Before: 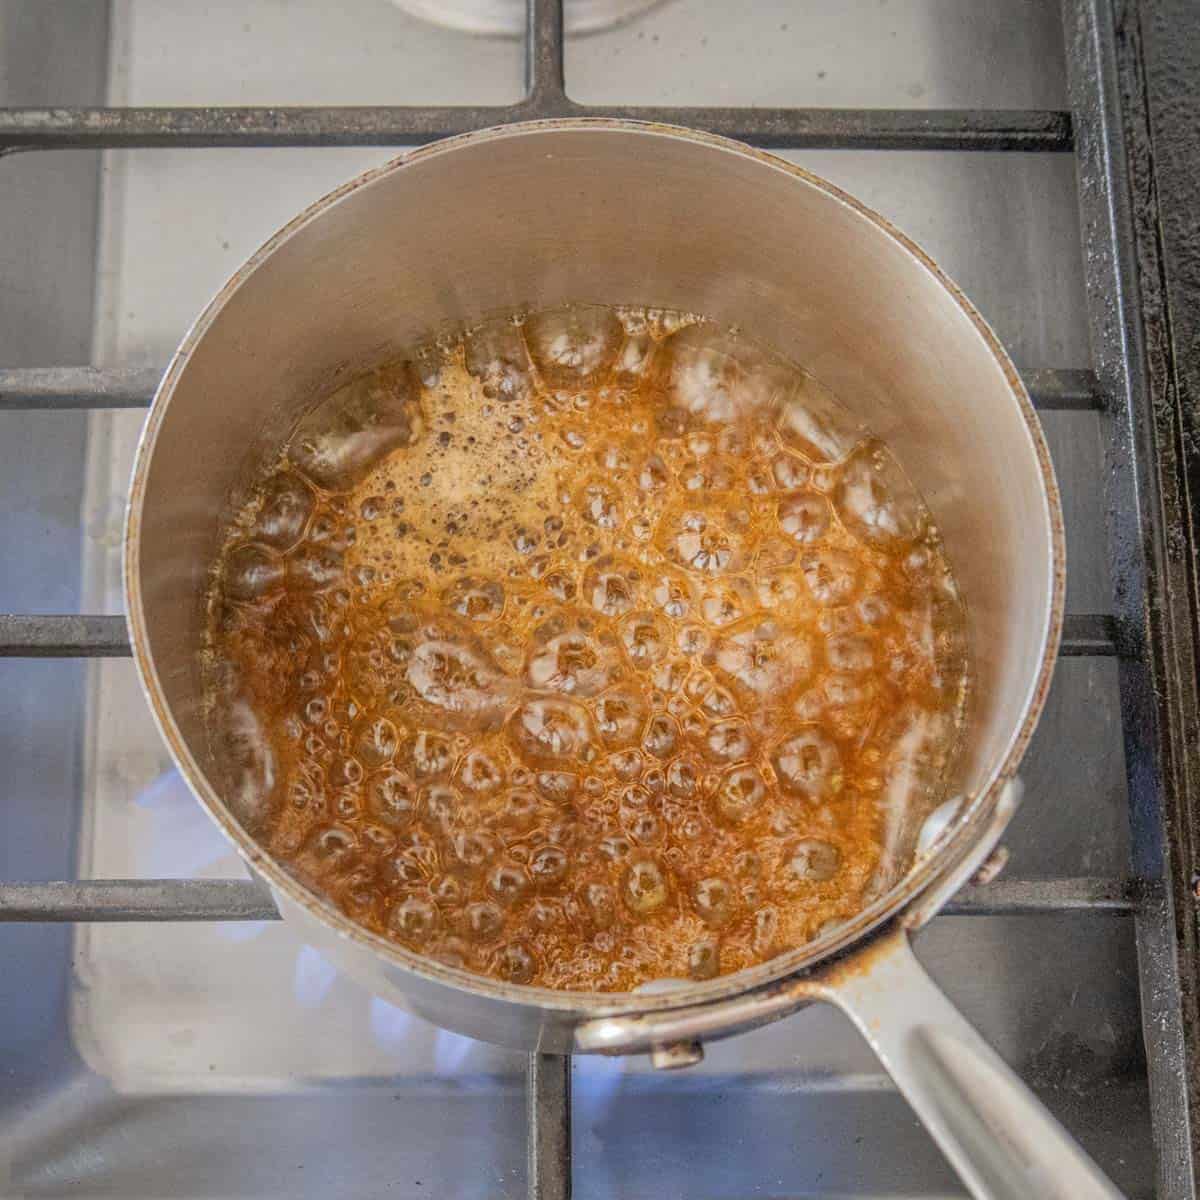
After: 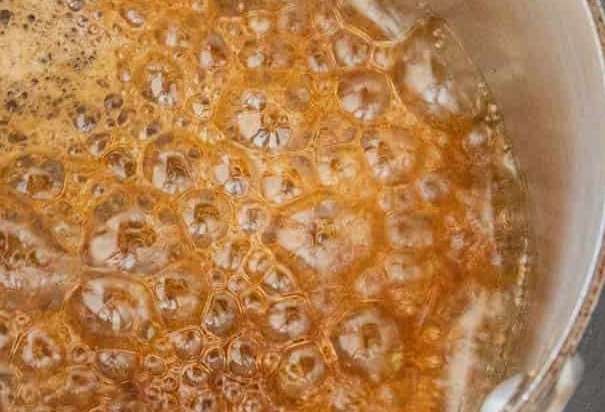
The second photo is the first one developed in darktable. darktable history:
crop: left 36.671%, top 35.192%, right 12.908%, bottom 30.439%
